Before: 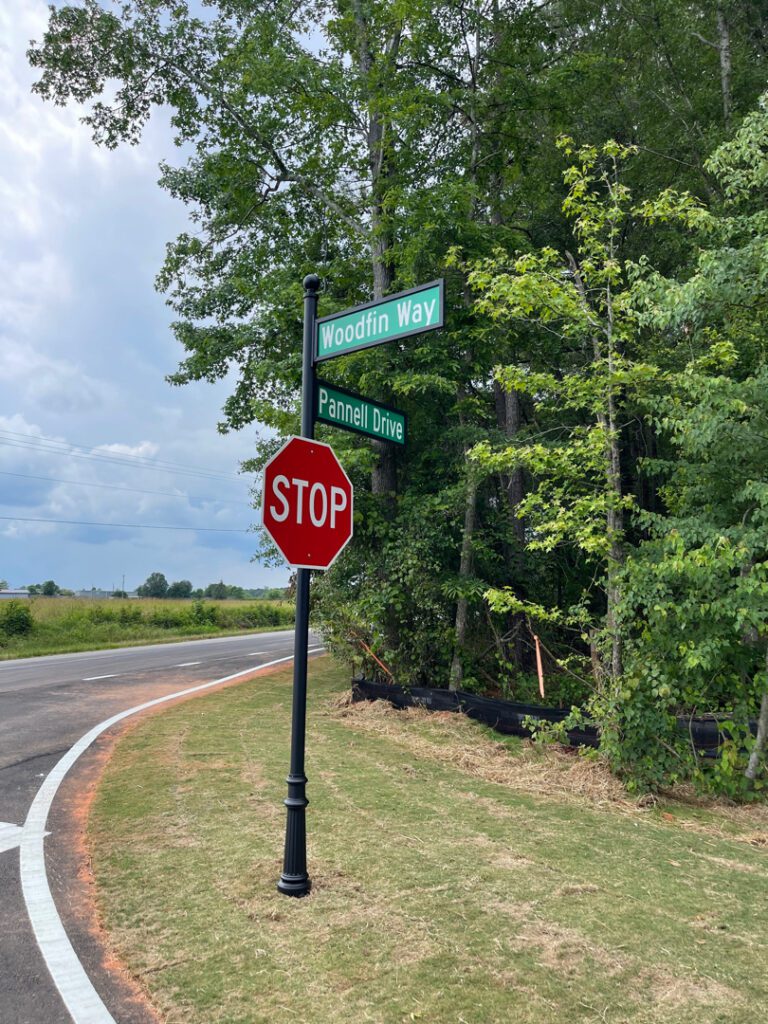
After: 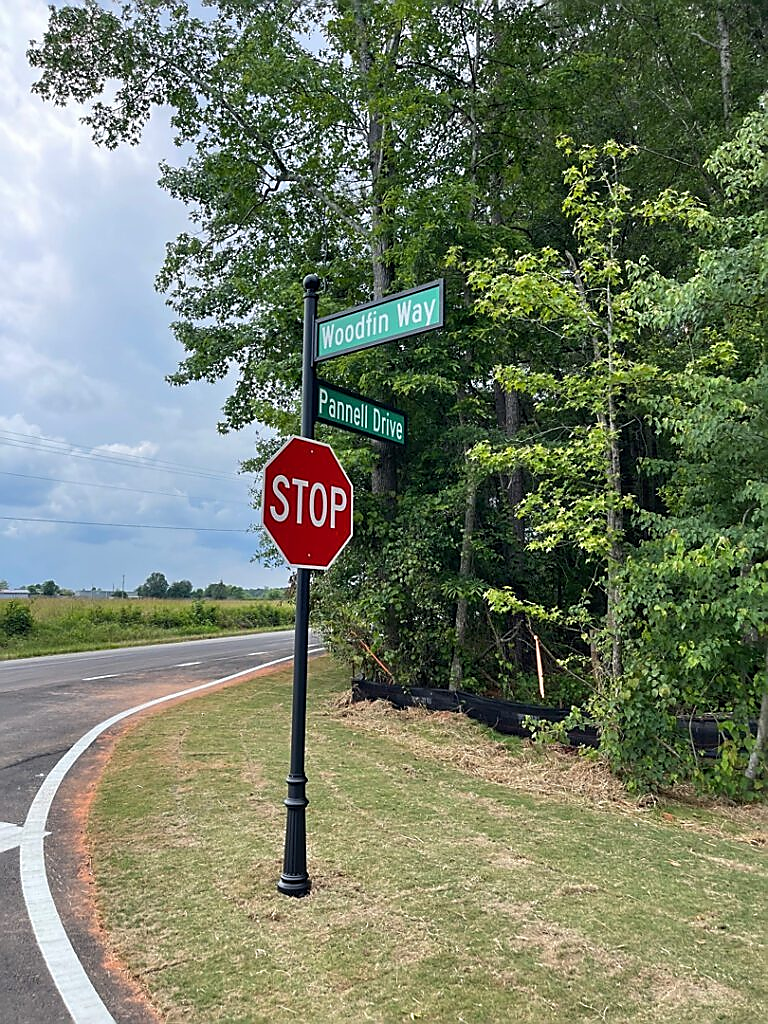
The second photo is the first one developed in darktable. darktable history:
sharpen: radius 1.405, amount 1.252, threshold 0.745
